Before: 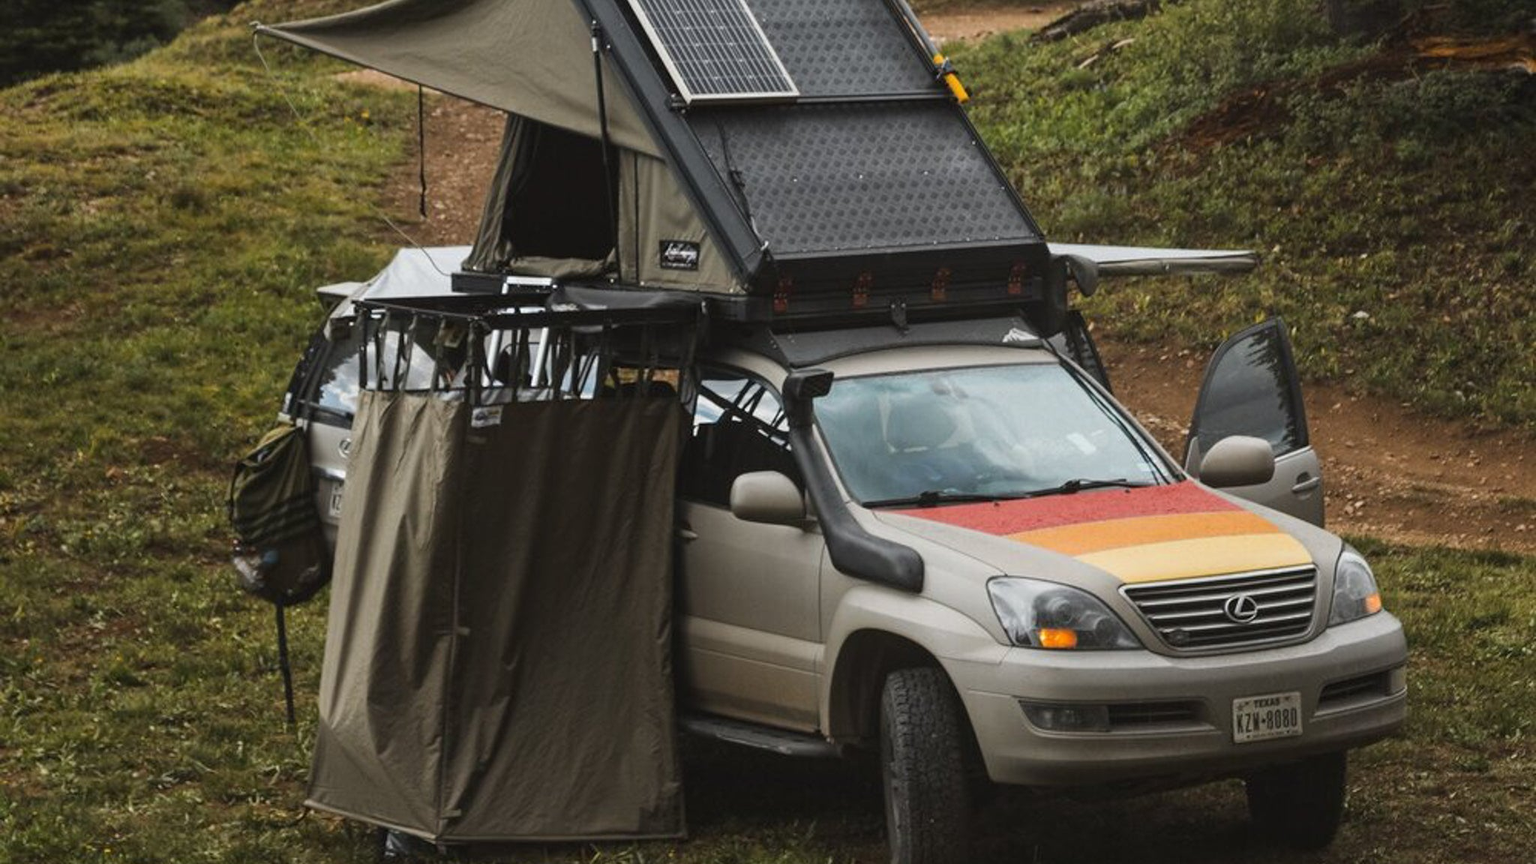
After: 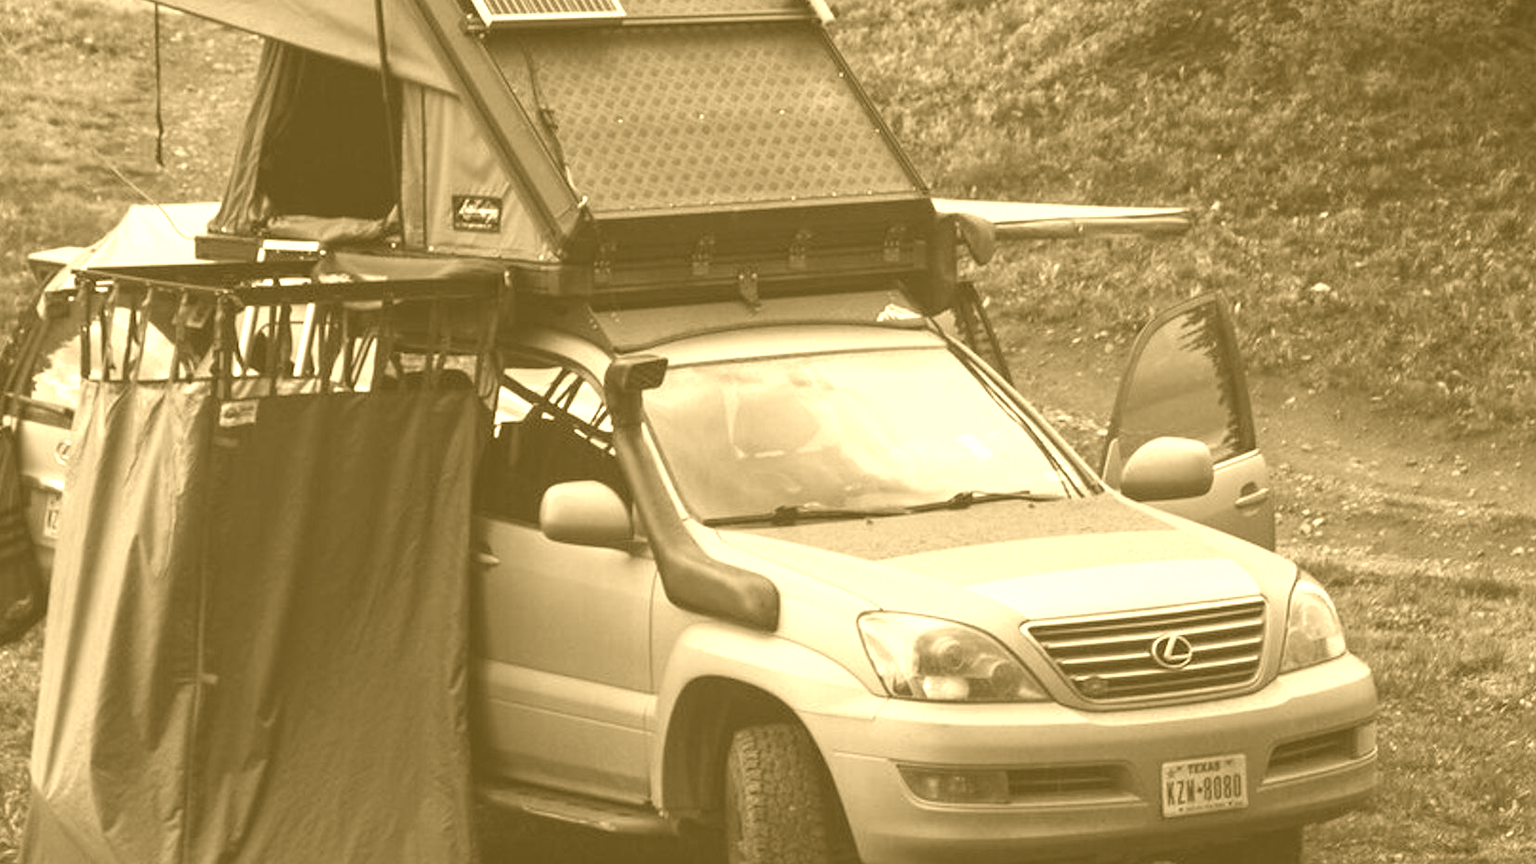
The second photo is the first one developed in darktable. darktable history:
crop: left 19.159%, top 9.58%, bottom 9.58%
colorize: hue 36°, source mix 100%
